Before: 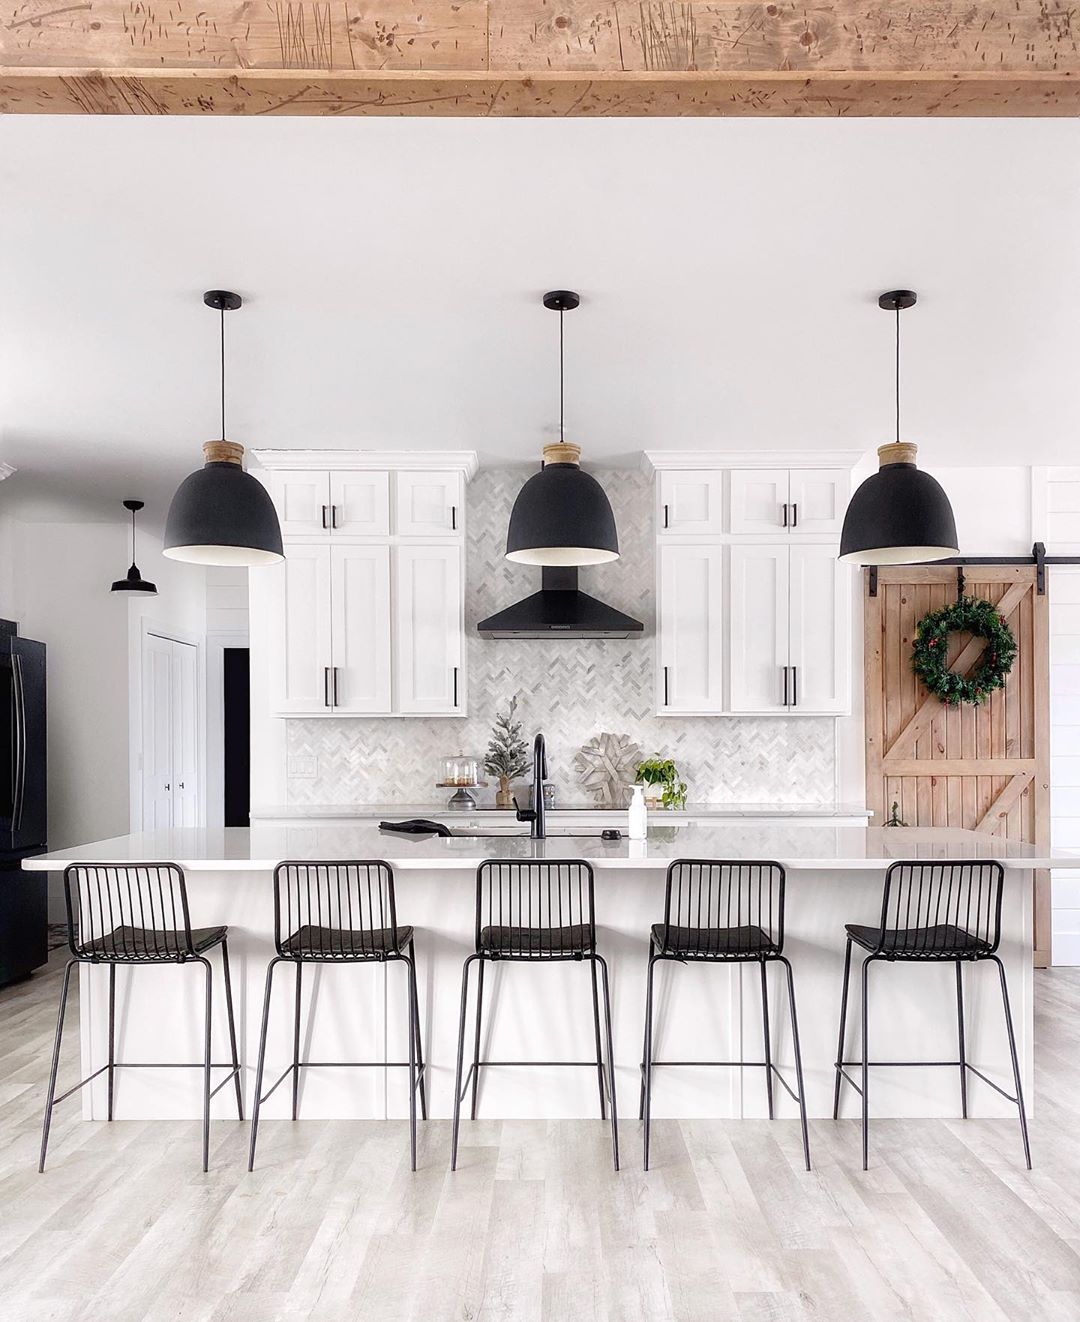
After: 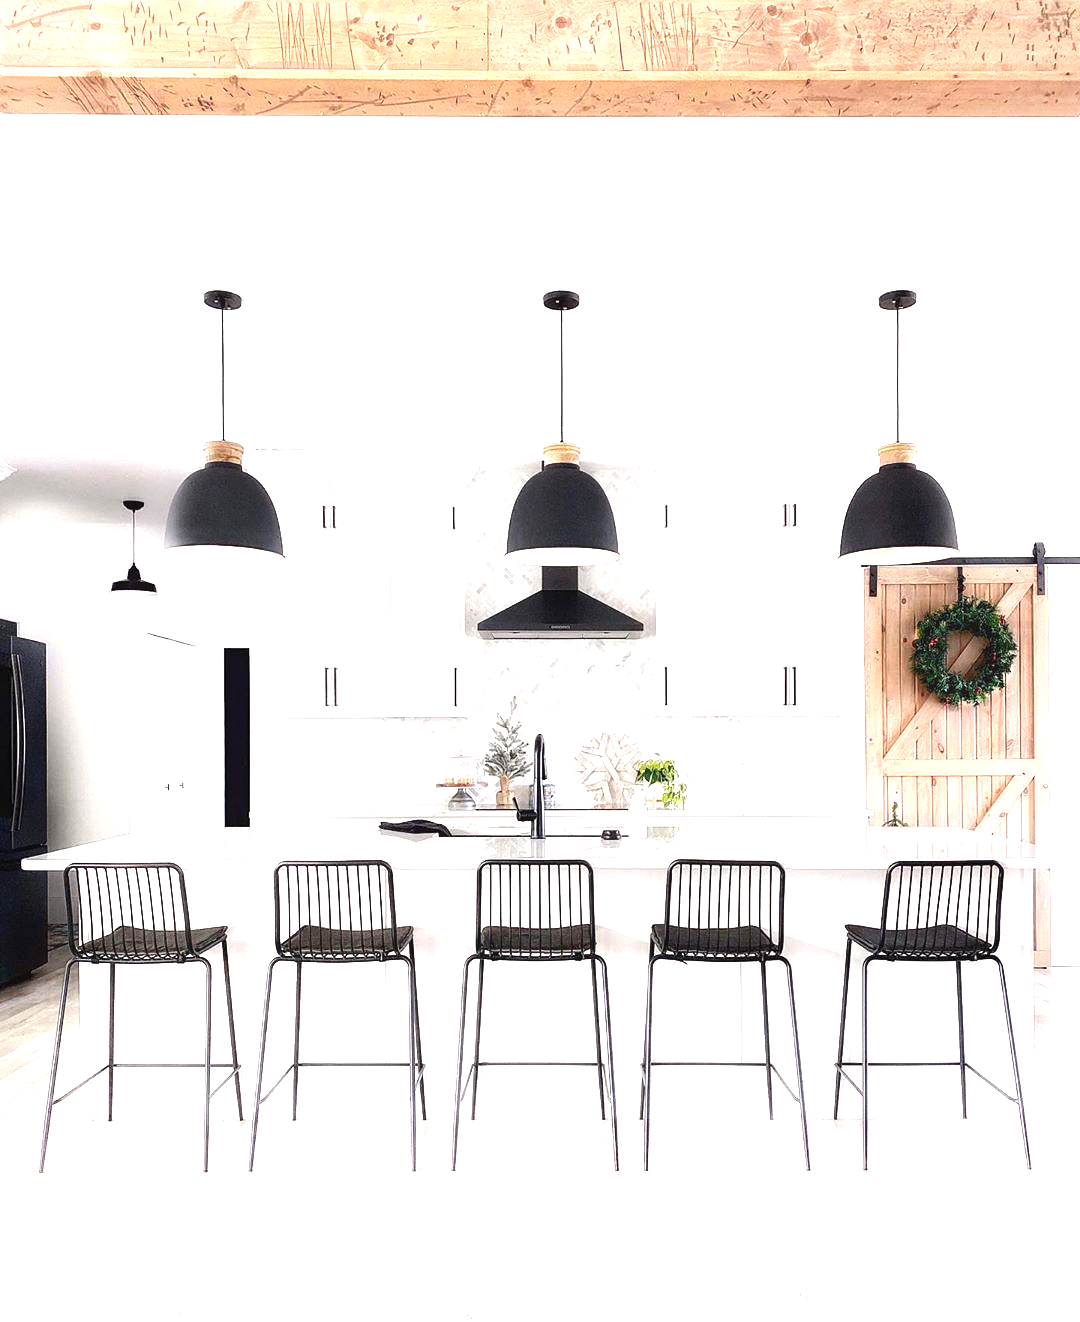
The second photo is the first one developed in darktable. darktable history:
tone equalizer: -8 EV -0.001 EV, -7 EV 0.002 EV, -6 EV -0.002 EV, -5 EV -0.004 EV, -4 EV -0.084 EV, -3 EV -0.223 EV, -2 EV -0.246 EV, -1 EV 0.079 EV, +0 EV 0.32 EV
exposure: black level correction 0, exposure 0.933 EV, compensate exposure bias true, compensate highlight preservation false
contrast equalizer: y [[0.783, 0.666, 0.575, 0.77, 0.556, 0.501], [0.5 ×6], [0.5 ×6], [0, 0.02, 0.272, 0.399, 0.062, 0], [0 ×6]], mix -0.294
